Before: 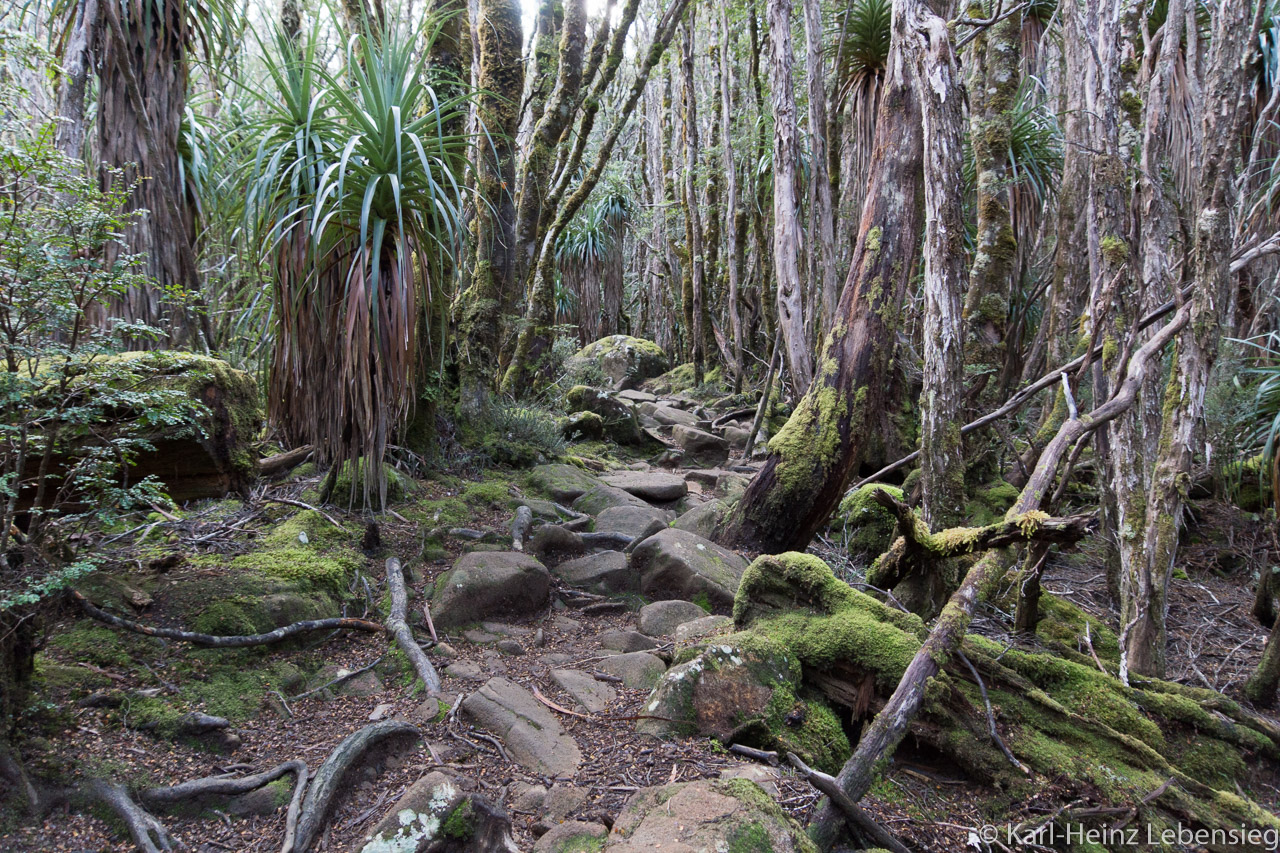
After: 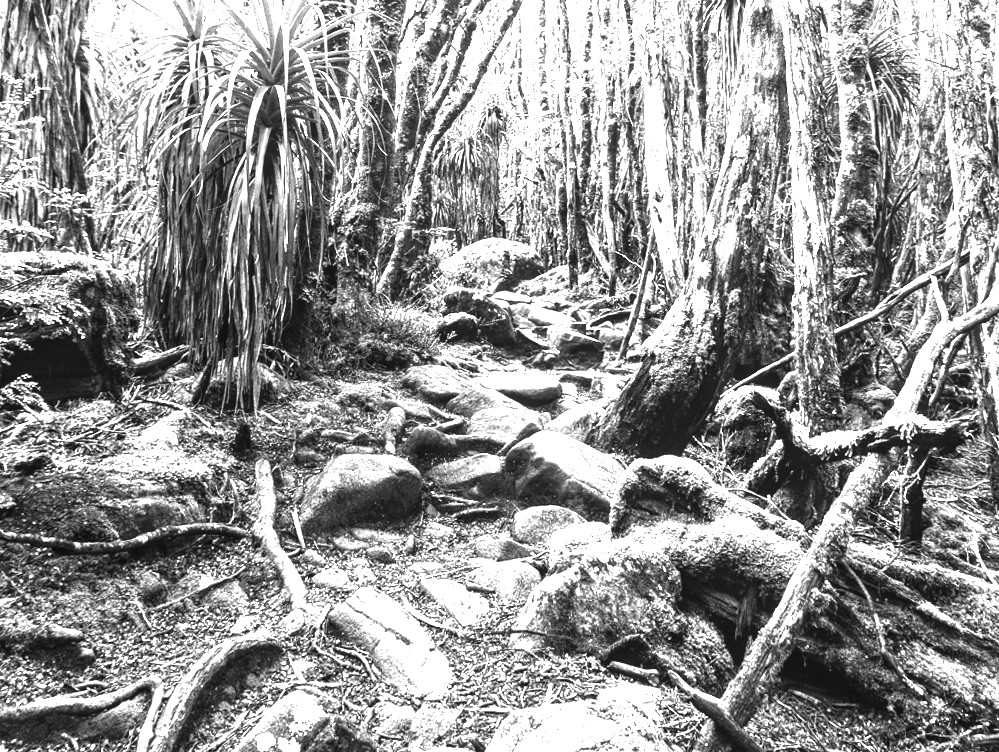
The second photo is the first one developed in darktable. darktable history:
rotate and perspective: rotation 0.215°, lens shift (vertical) -0.139, crop left 0.069, crop right 0.939, crop top 0.002, crop bottom 0.996
crop: left 6.446%, top 8.188%, right 9.538%, bottom 3.548%
local contrast: on, module defaults
contrast brightness saturation: contrast 0.09, brightness -0.59, saturation 0.17
exposure: exposure 2.04 EV, compensate highlight preservation false
monochrome: on, module defaults
white balance: red 1.467, blue 0.684
